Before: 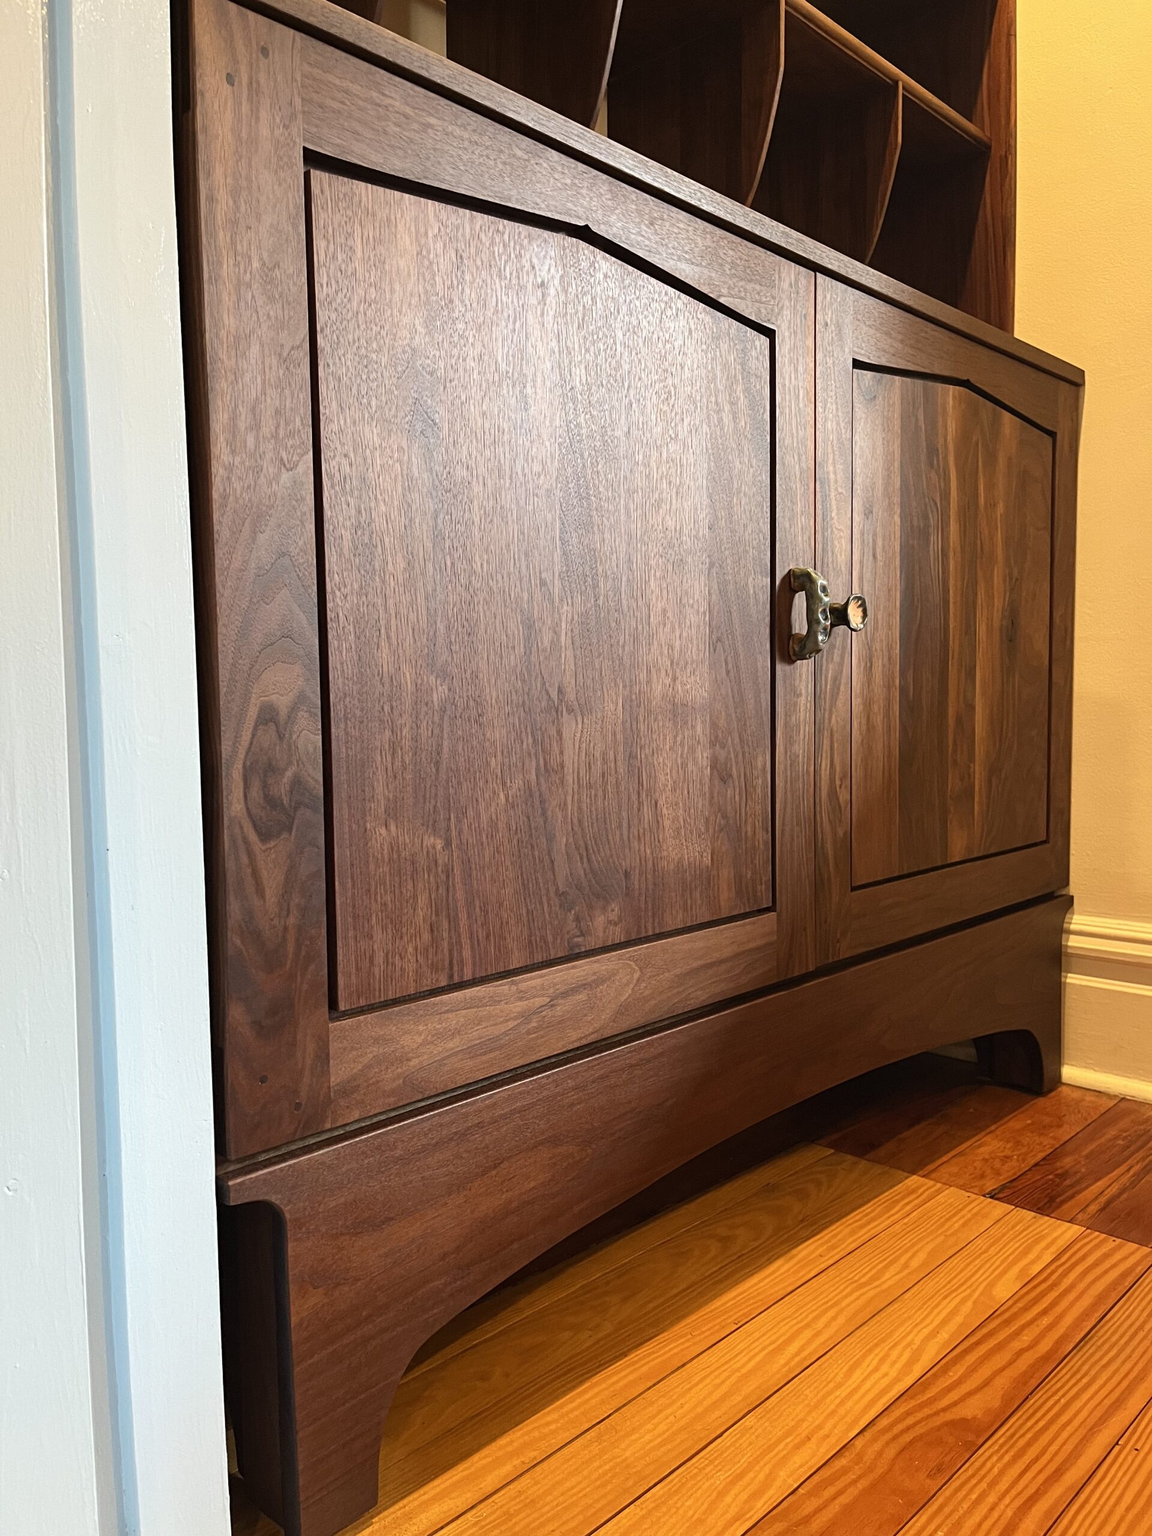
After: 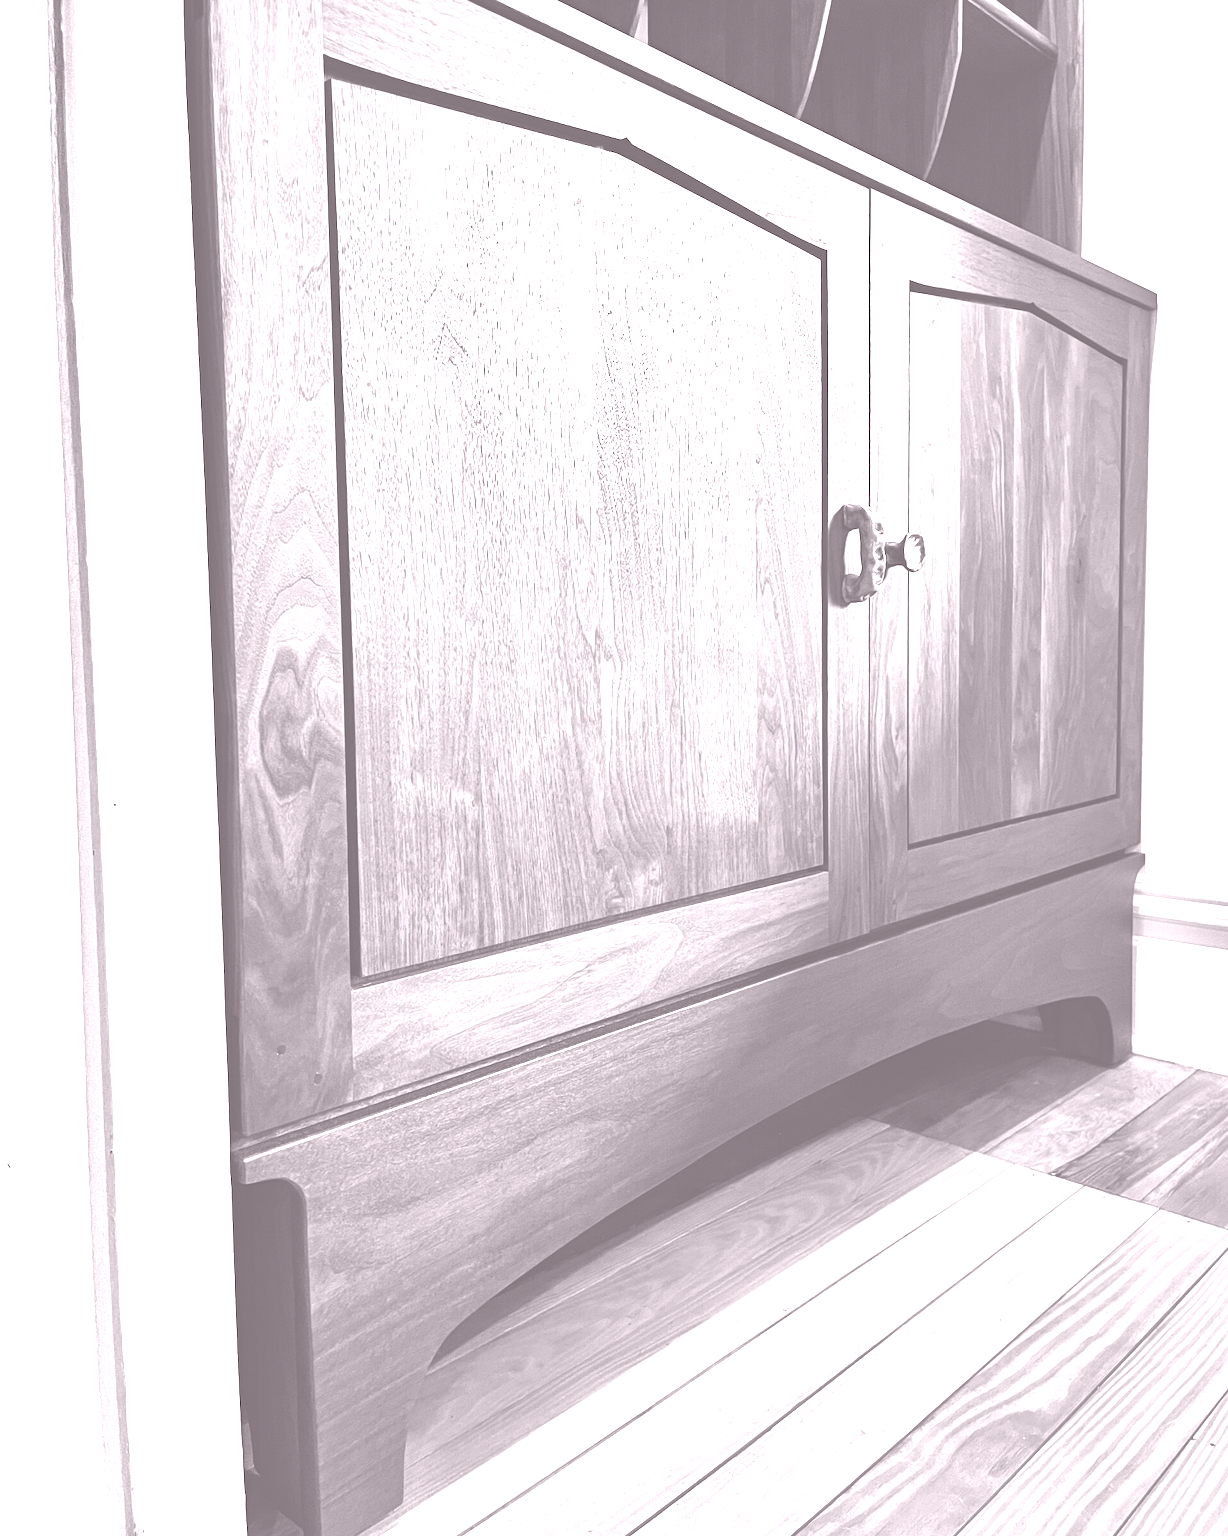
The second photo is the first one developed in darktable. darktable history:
white balance: red 1.042, blue 1.17
shadows and highlights: radius 108.52, shadows 40.68, highlights -72.88, low approximation 0.01, soften with gaussian
haze removal: compatibility mode true, adaptive false
crop and rotate: top 6.25%
tone equalizer: -8 EV -0.75 EV, -7 EV -0.7 EV, -6 EV -0.6 EV, -5 EV -0.4 EV, -3 EV 0.4 EV, -2 EV 0.6 EV, -1 EV 0.7 EV, +0 EV 0.75 EV, edges refinement/feathering 500, mask exposure compensation -1.57 EV, preserve details no
colorize: hue 25.2°, saturation 83%, source mix 82%, lightness 79%, version 1
